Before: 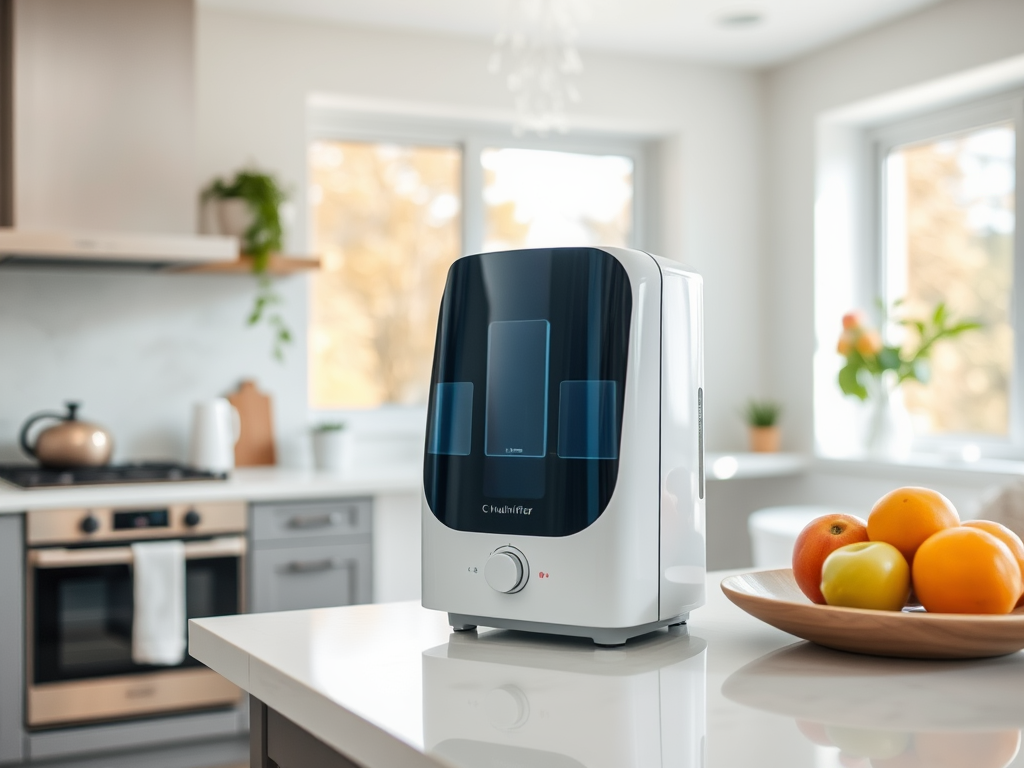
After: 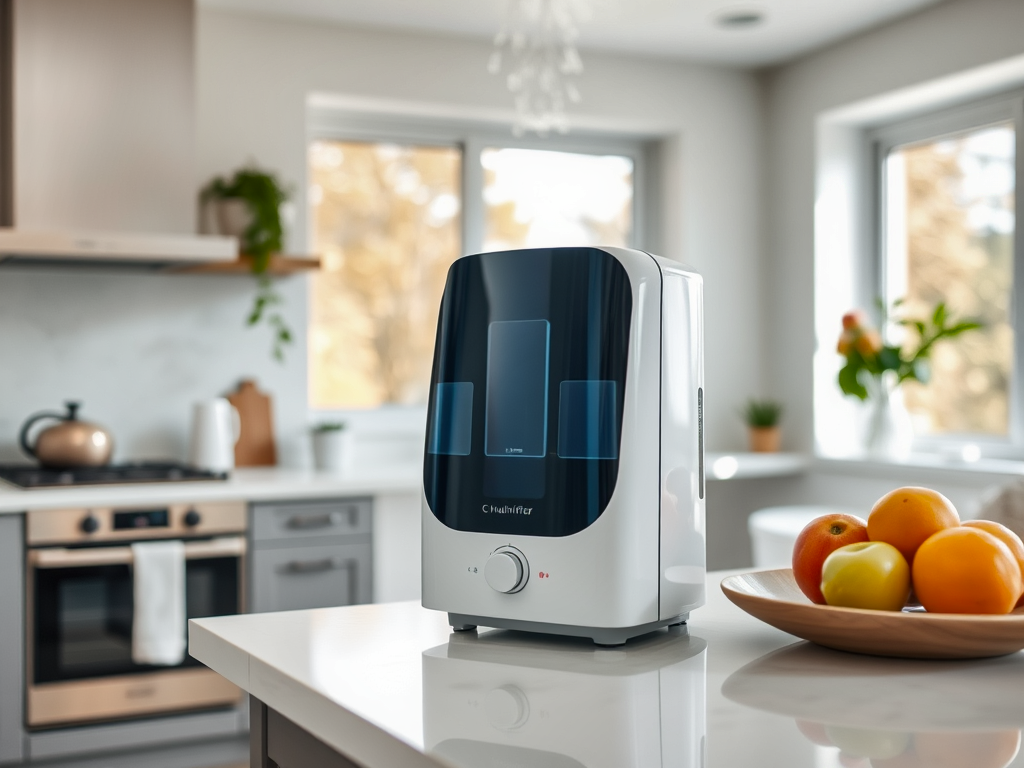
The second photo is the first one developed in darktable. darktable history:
shadows and highlights: shadows 30.69, highlights -63.24, soften with gaussian
